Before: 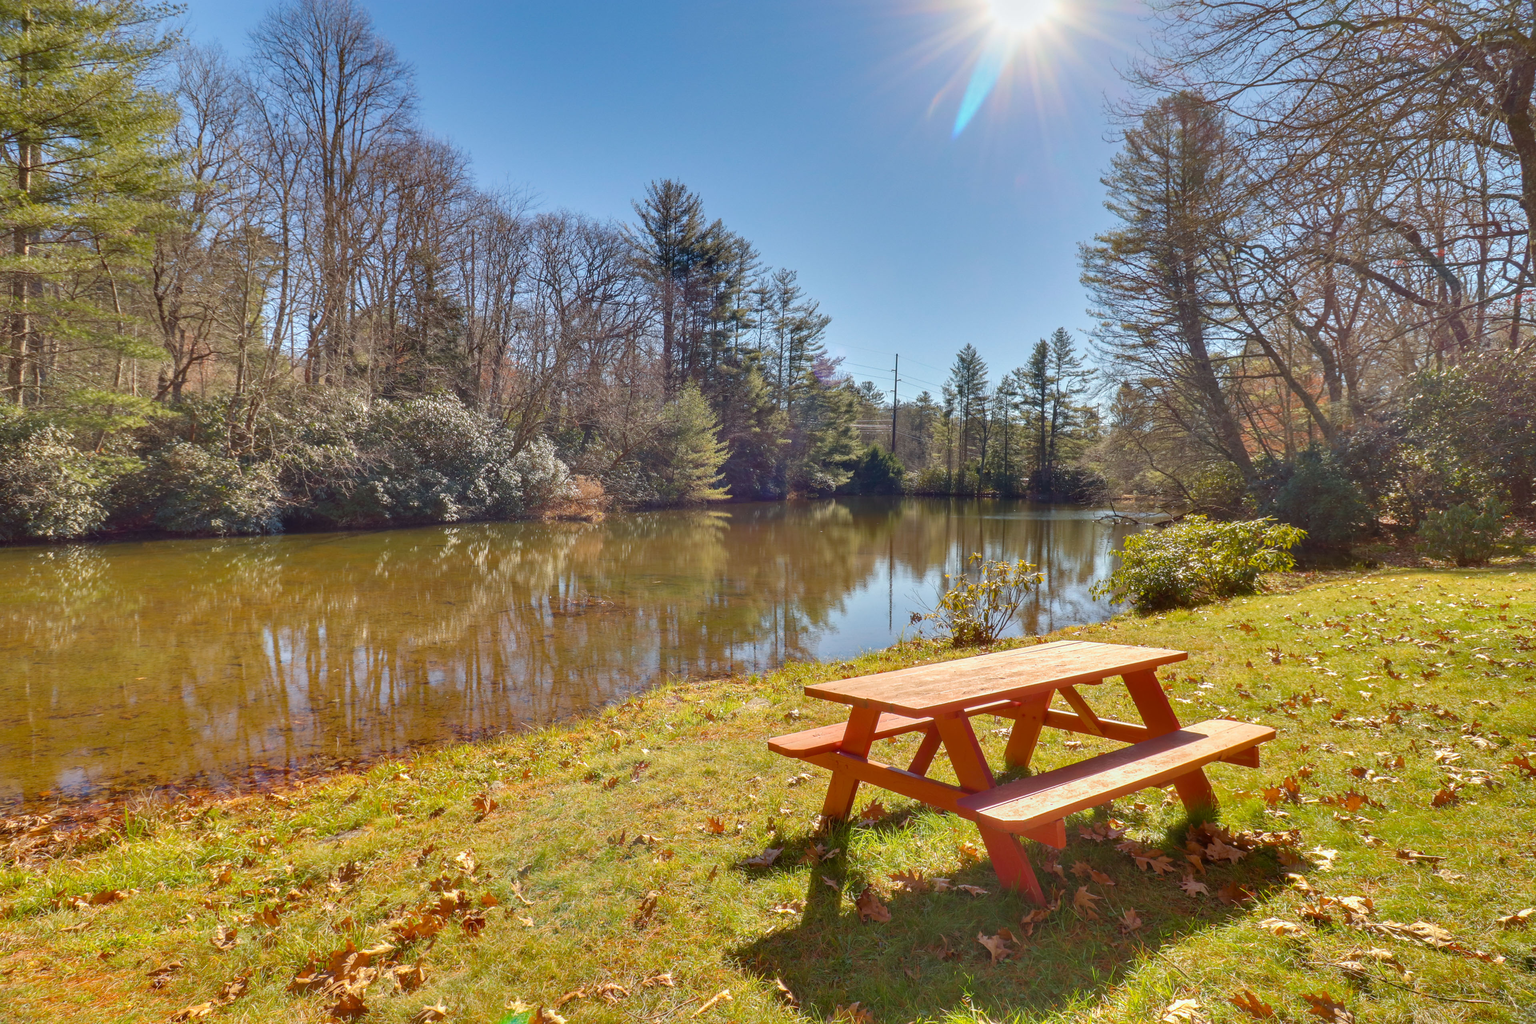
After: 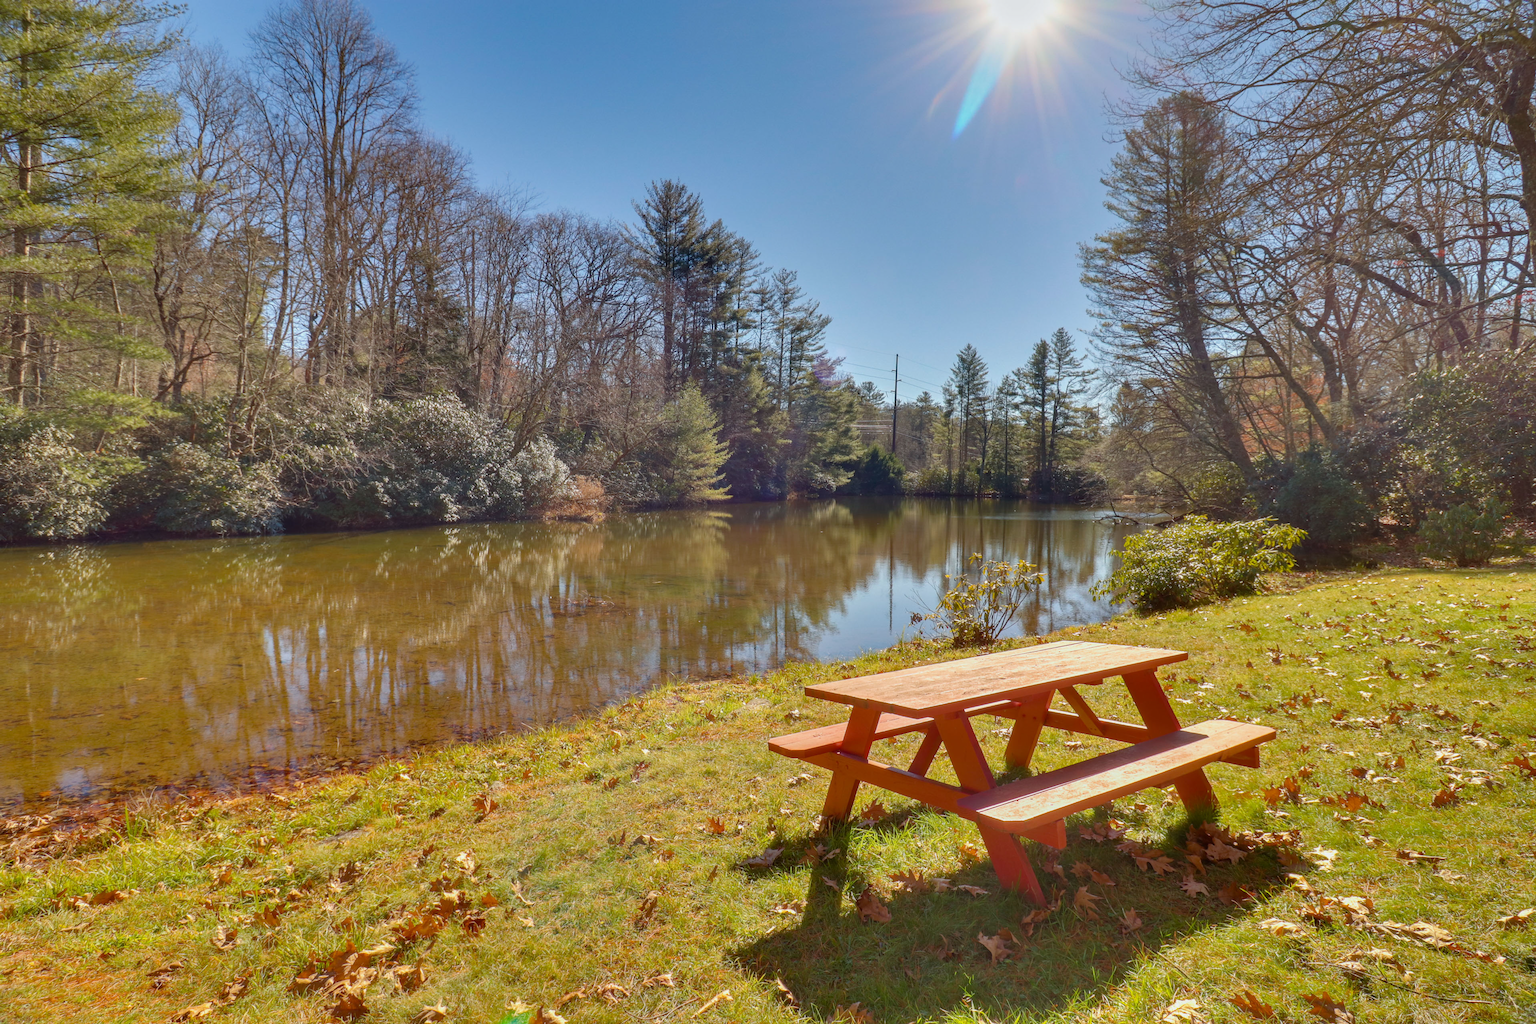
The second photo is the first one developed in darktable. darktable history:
exposure: exposure -0.147 EV, compensate highlight preservation false
